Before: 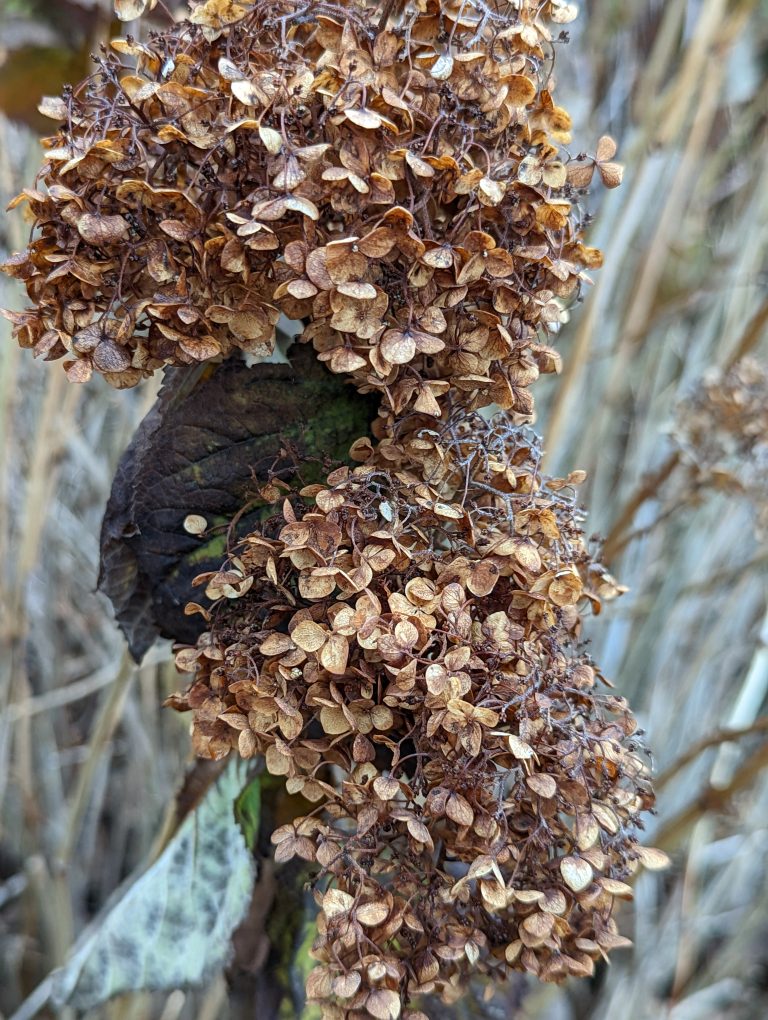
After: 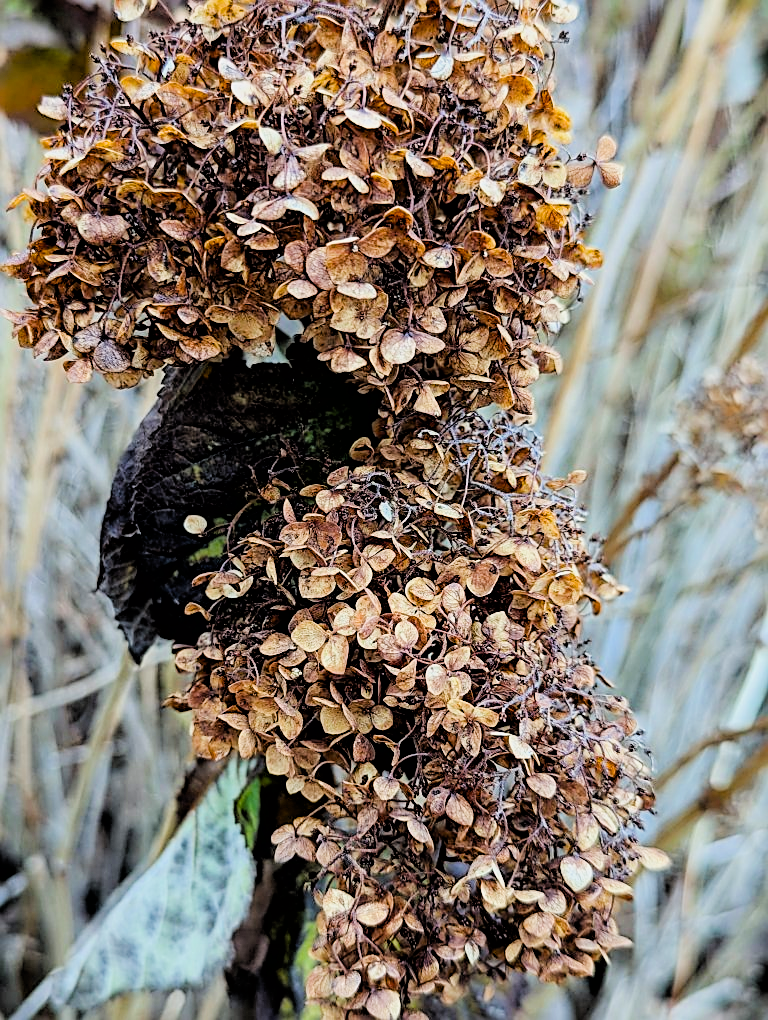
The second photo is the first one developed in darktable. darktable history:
sharpen: on, module defaults
color balance rgb: perceptual saturation grading › global saturation 29.669%, perceptual brilliance grading › global brilliance 18.006%
filmic rgb: black relative exposure -2.85 EV, white relative exposure 4.56 EV, hardness 1.74, contrast 1.264
